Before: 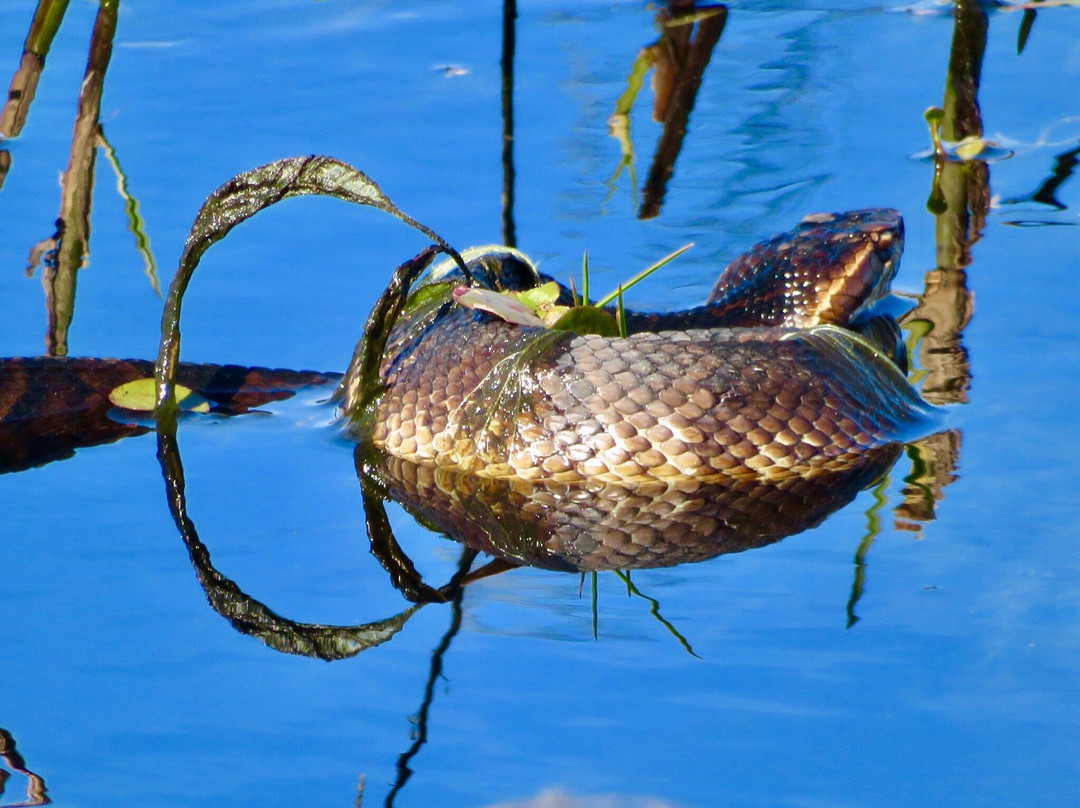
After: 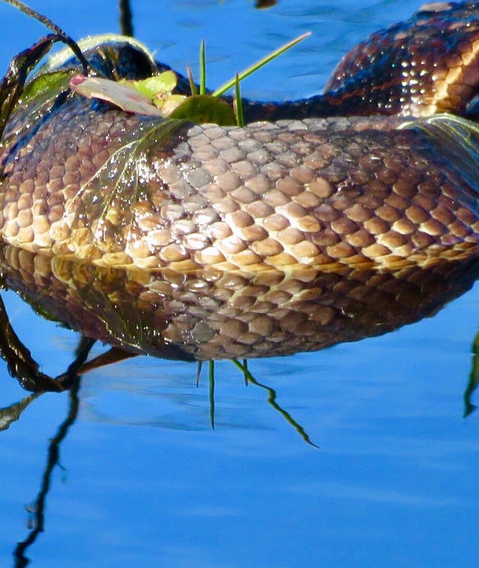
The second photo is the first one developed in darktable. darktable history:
crop: left 35.534%, top 26.213%, right 20.05%, bottom 3.417%
